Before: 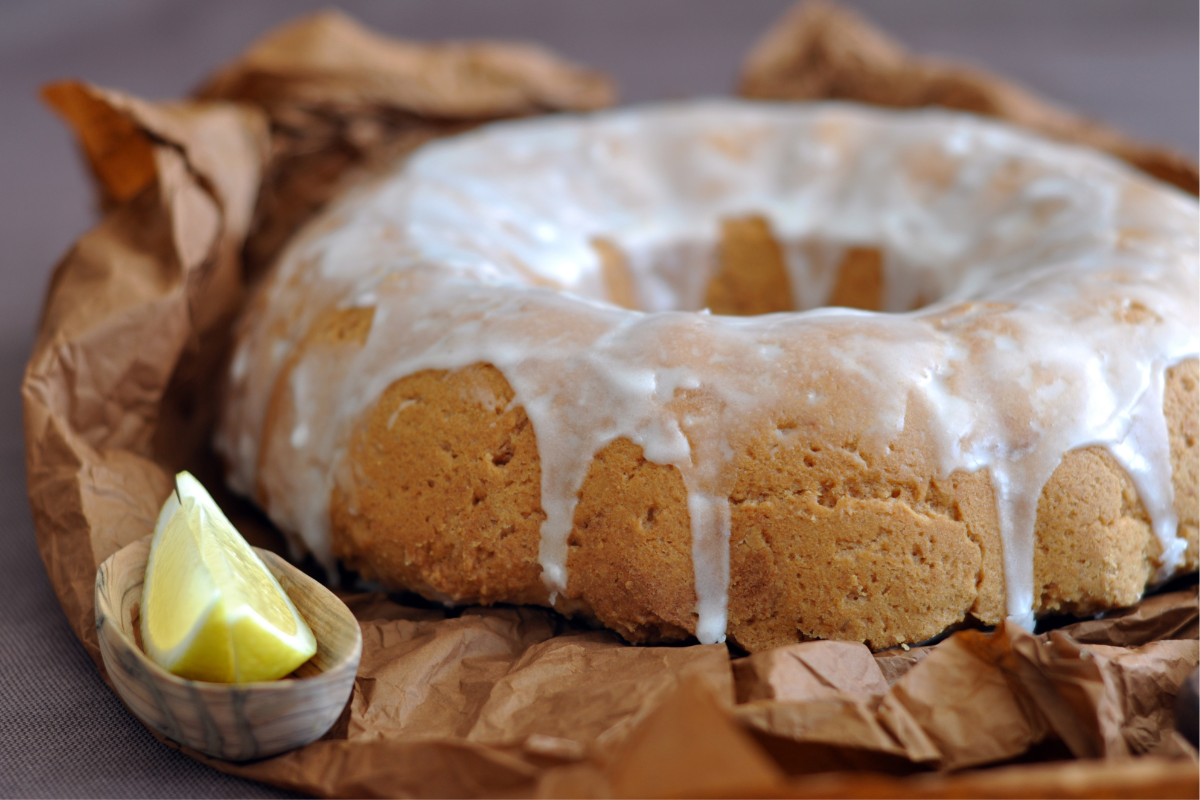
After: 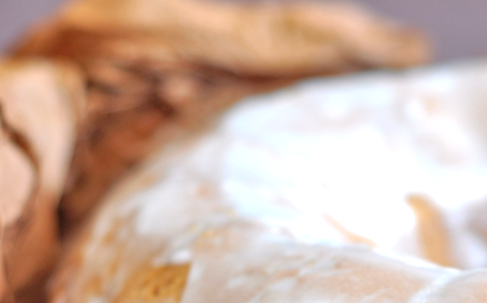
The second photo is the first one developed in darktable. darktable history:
crop: left 15.452%, top 5.459%, right 43.956%, bottom 56.62%
exposure: exposure 0.6 EV, compensate highlight preservation false
tone equalizer: -7 EV 0.15 EV, -6 EV 0.6 EV, -5 EV 1.15 EV, -4 EV 1.33 EV, -3 EV 1.15 EV, -2 EV 0.6 EV, -1 EV 0.15 EV, mask exposure compensation -0.5 EV
